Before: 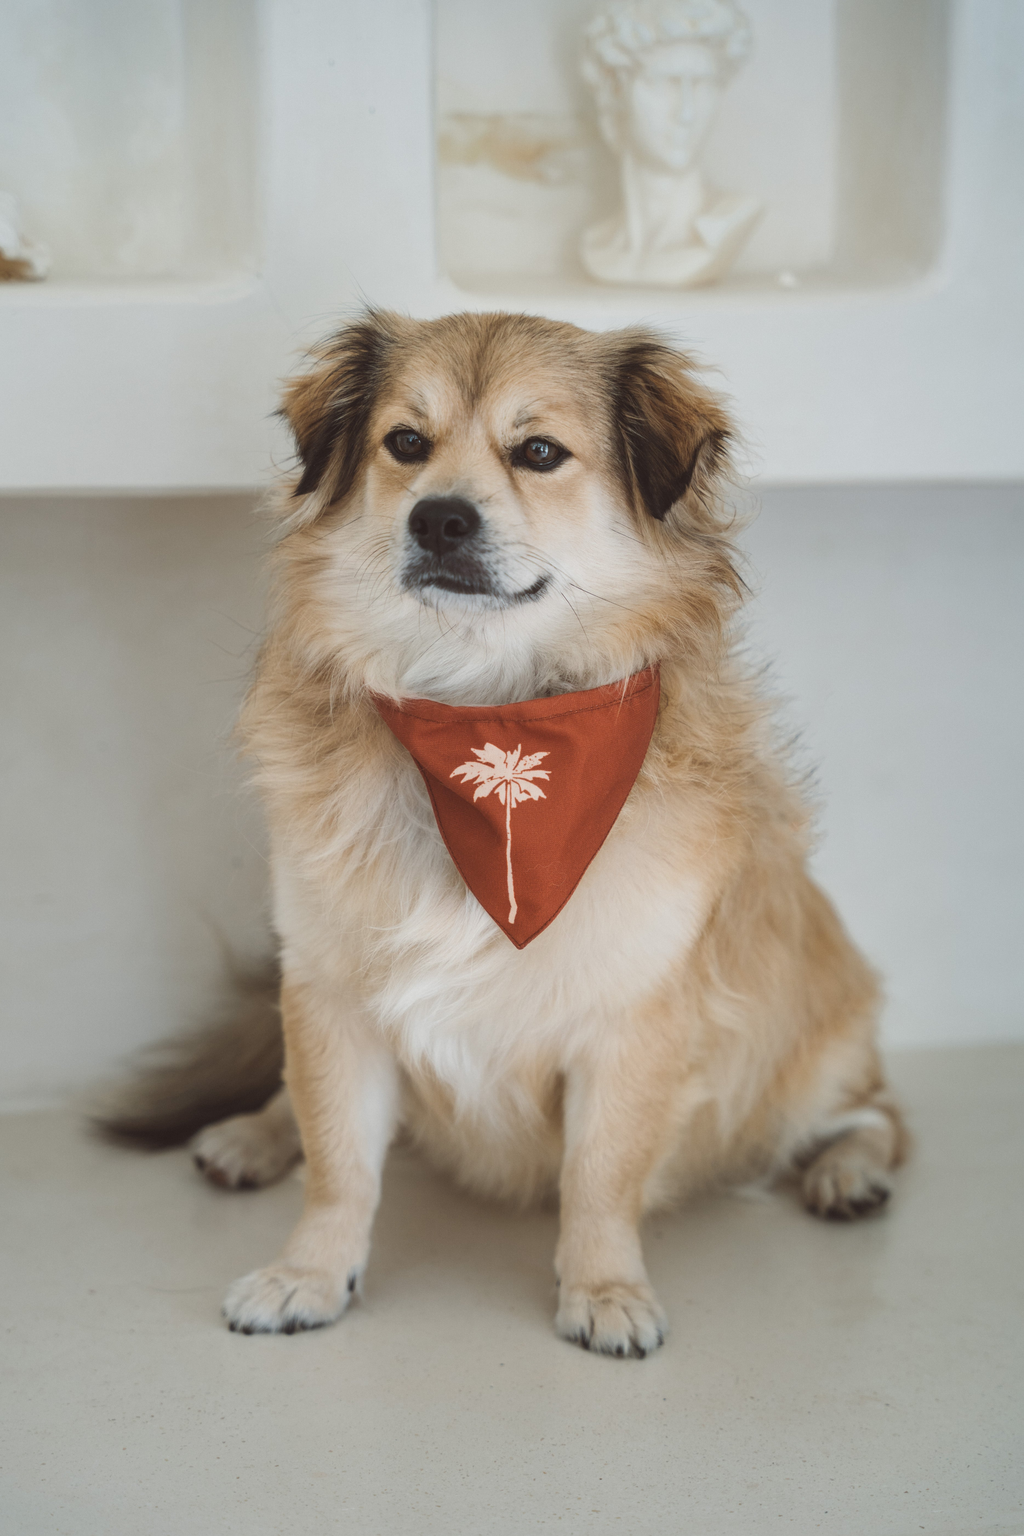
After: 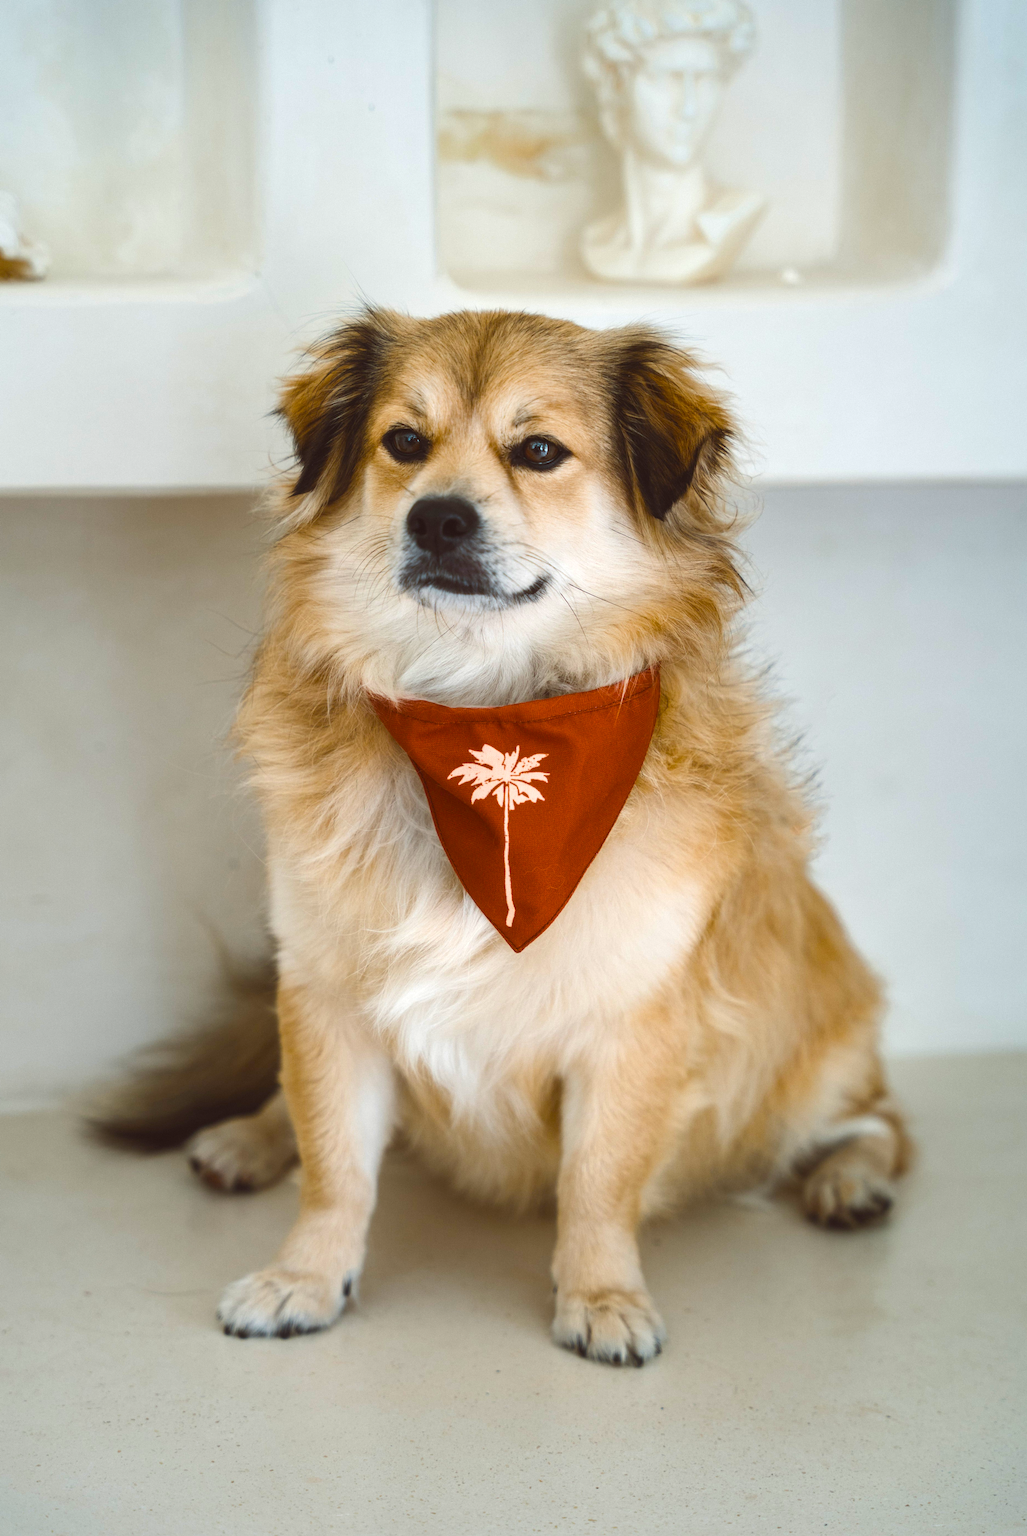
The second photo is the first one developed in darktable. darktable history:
color balance rgb: linear chroma grading › global chroma 9%, perceptual saturation grading › global saturation 36%, perceptual saturation grading › shadows 35%, perceptual brilliance grading › global brilliance 15%, perceptual brilliance grading › shadows -35%, global vibrance 15%
rotate and perspective: rotation 0.192°, lens shift (horizontal) -0.015, crop left 0.005, crop right 0.996, crop top 0.006, crop bottom 0.99
